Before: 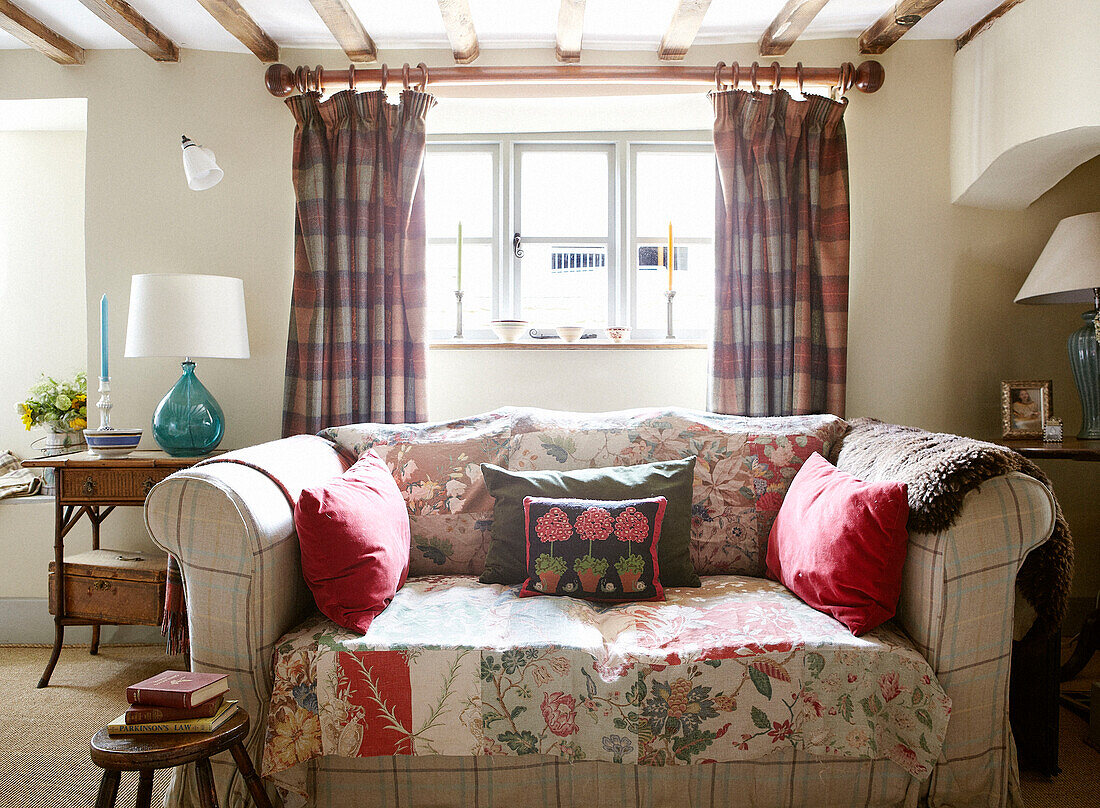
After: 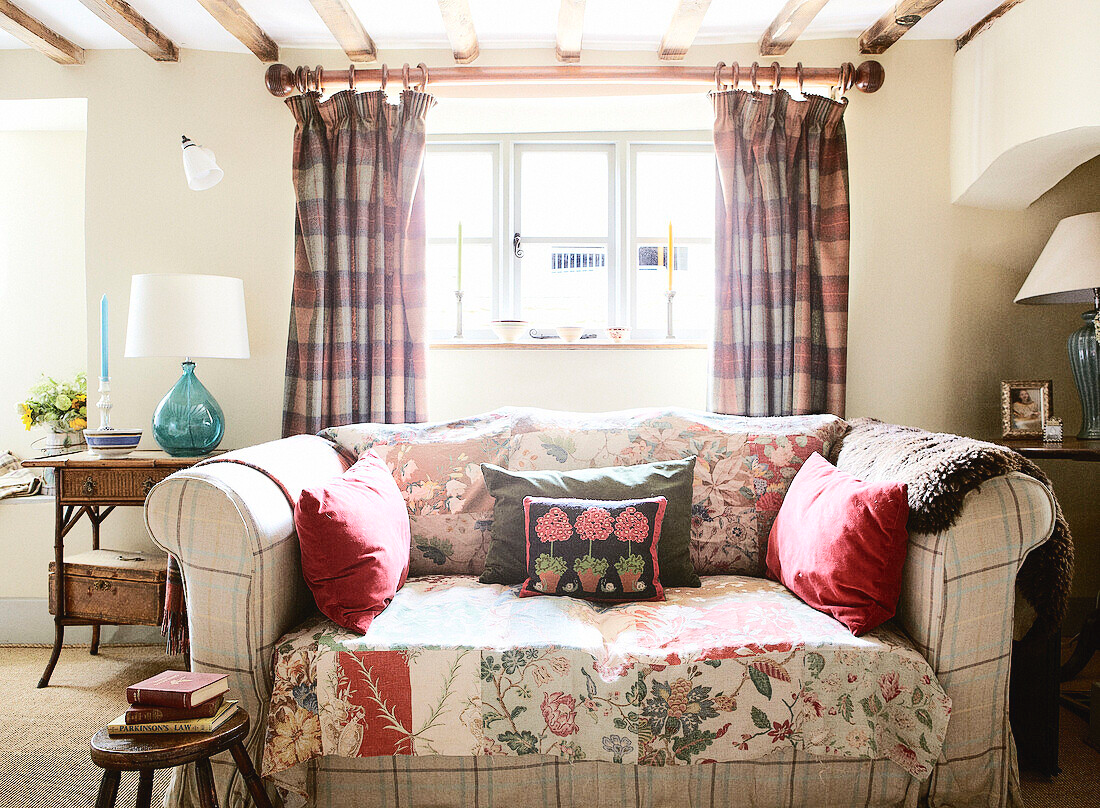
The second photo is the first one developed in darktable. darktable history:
tone curve: curves: ch0 [(0, 0.026) (0.146, 0.158) (0.272, 0.34) (0.453, 0.627) (0.687, 0.829) (1, 1)], color space Lab, independent channels, preserve colors none
